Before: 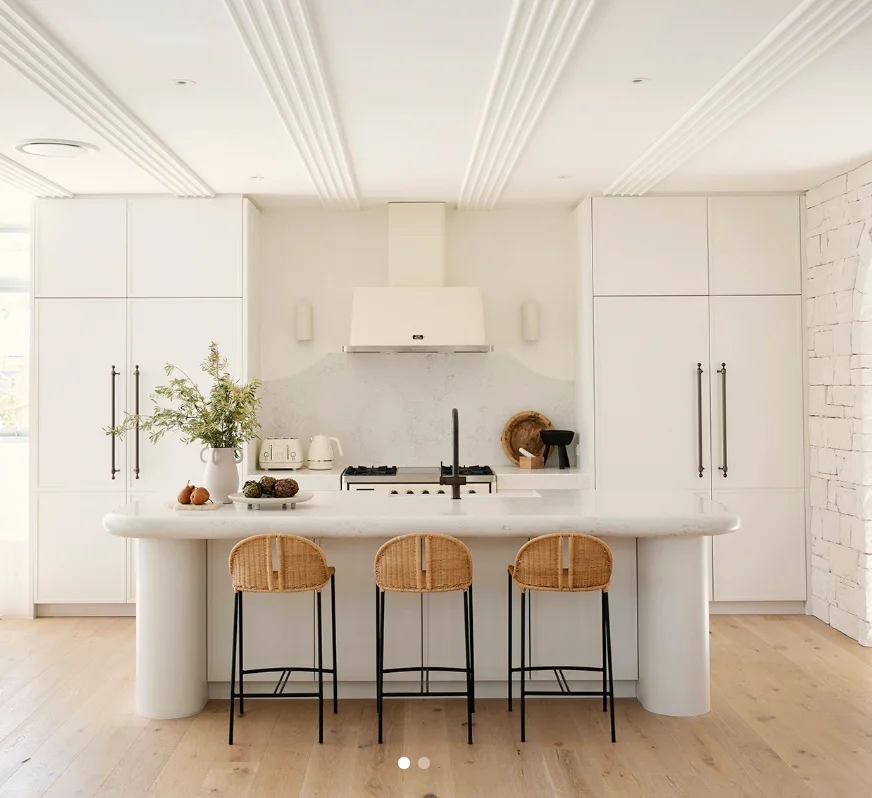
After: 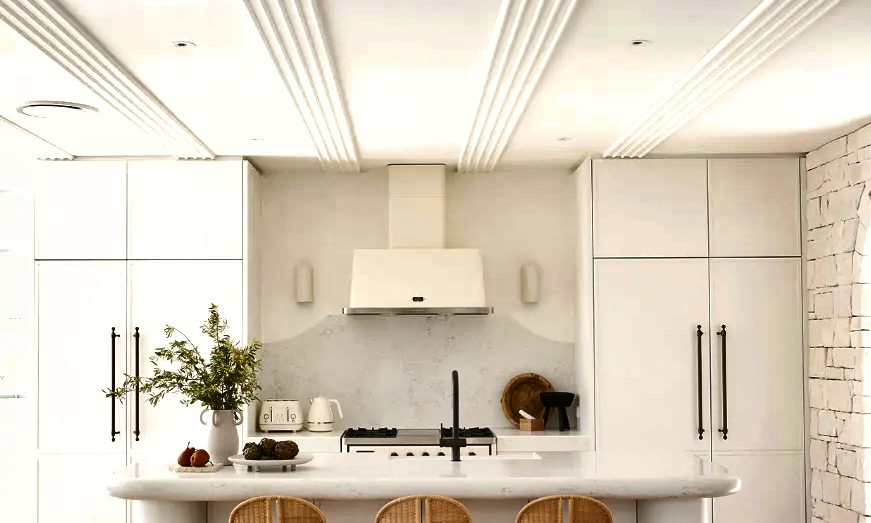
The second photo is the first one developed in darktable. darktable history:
crop and rotate: top 4.848%, bottom 29.503%
shadows and highlights: shadows 60, highlights -60.23, soften with gaussian
tone equalizer: -8 EV -0.417 EV, -7 EV -0.389 EV, -6 EV -0.333 EV, -5 EV -0.222 EV, -3 EV 0.222 EV, -2 EV 0.333 EV, -1 EV 0.389 EV, +0 EV 0.417 EV, edges refinement/feathering 500, mask exposure compensation -1.57 EV, preserve details no
